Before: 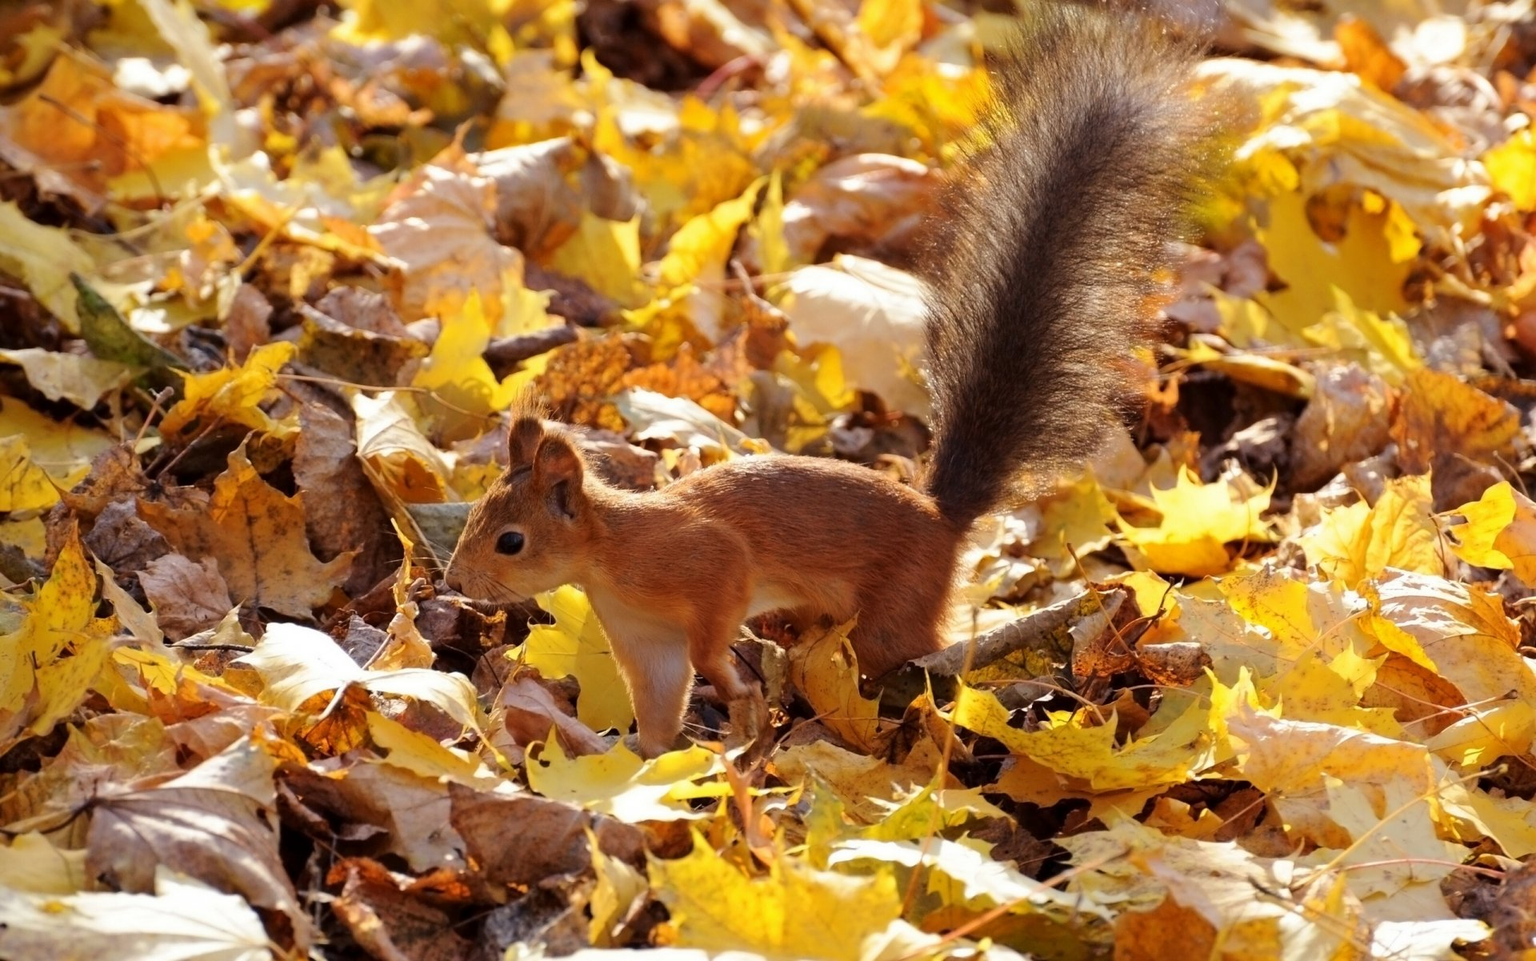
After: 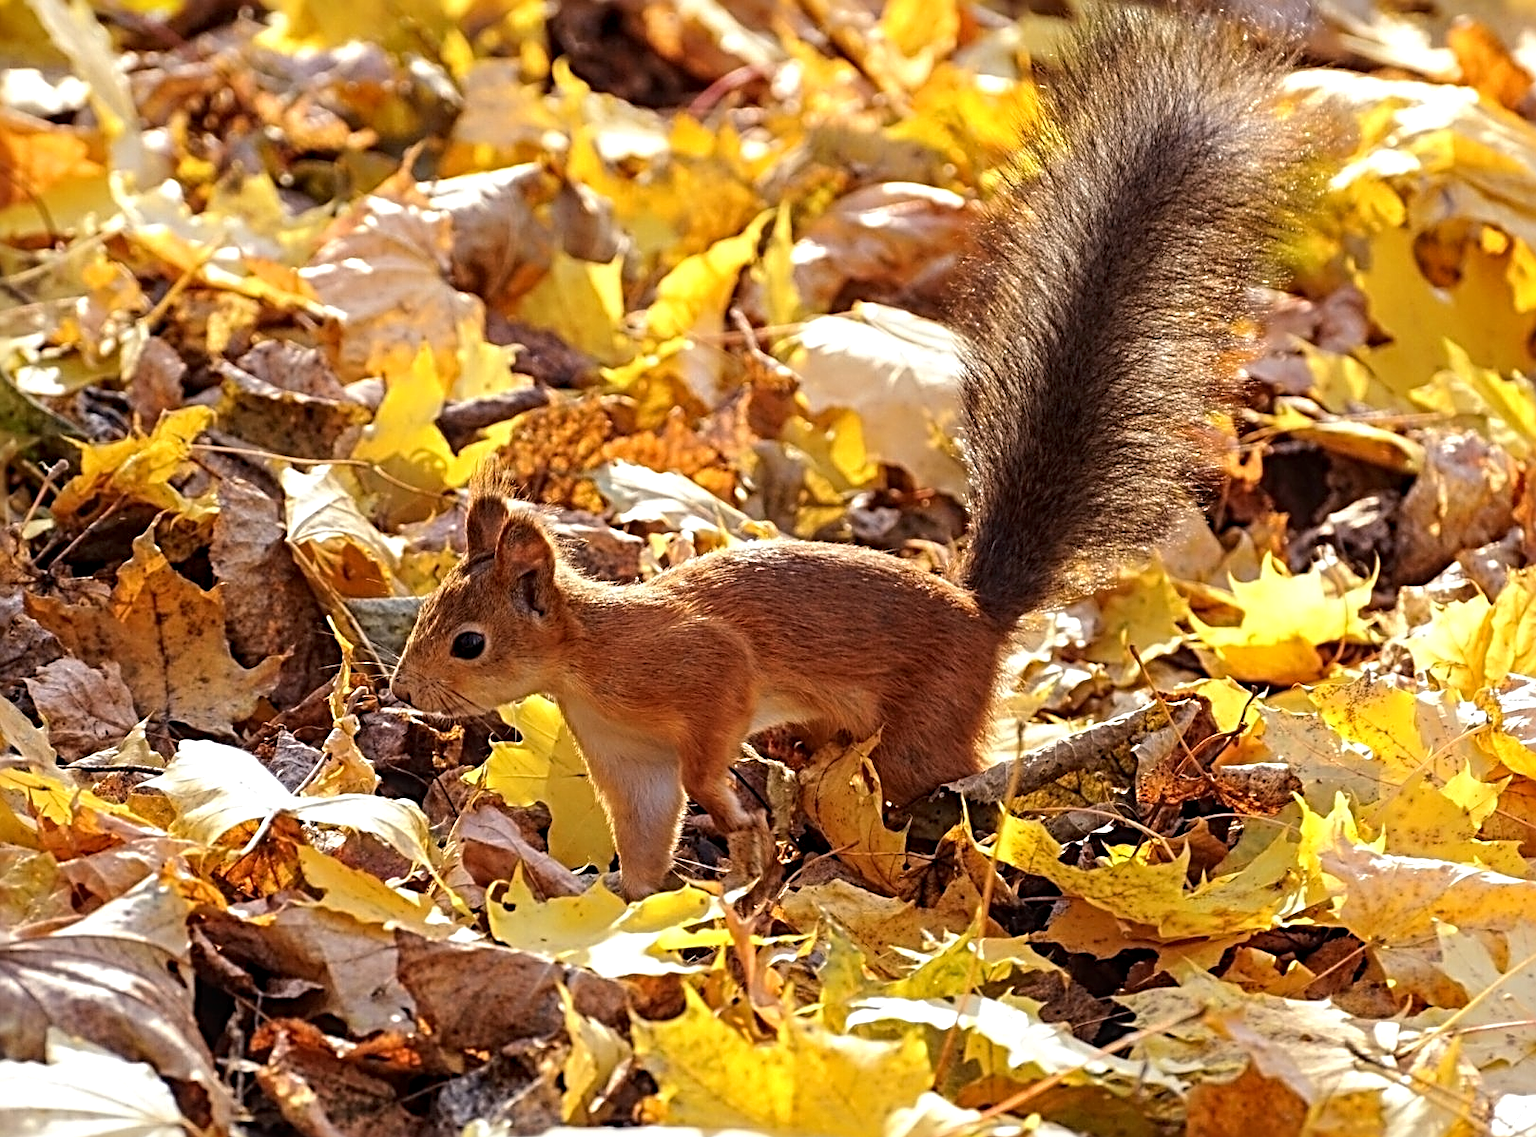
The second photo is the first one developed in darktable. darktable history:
sharpen: radius 3.69, amount 0.928
local contrast: on, module defaults
exposure: exposure 0.178 EV, compensate exposure bias true, compensate highlight preservation false
crop: left 7.598%, right 7.873%
